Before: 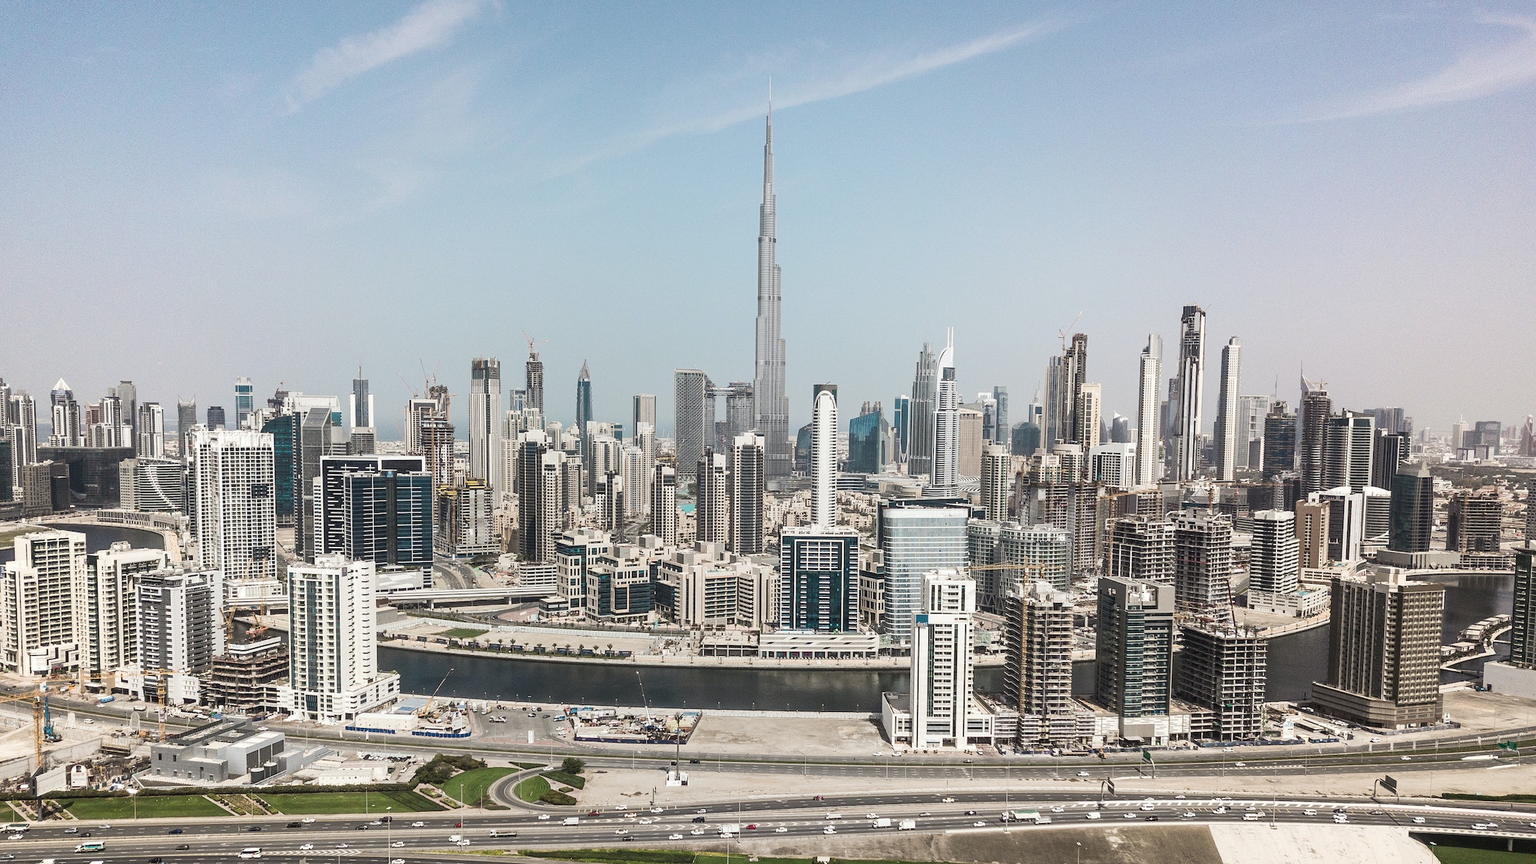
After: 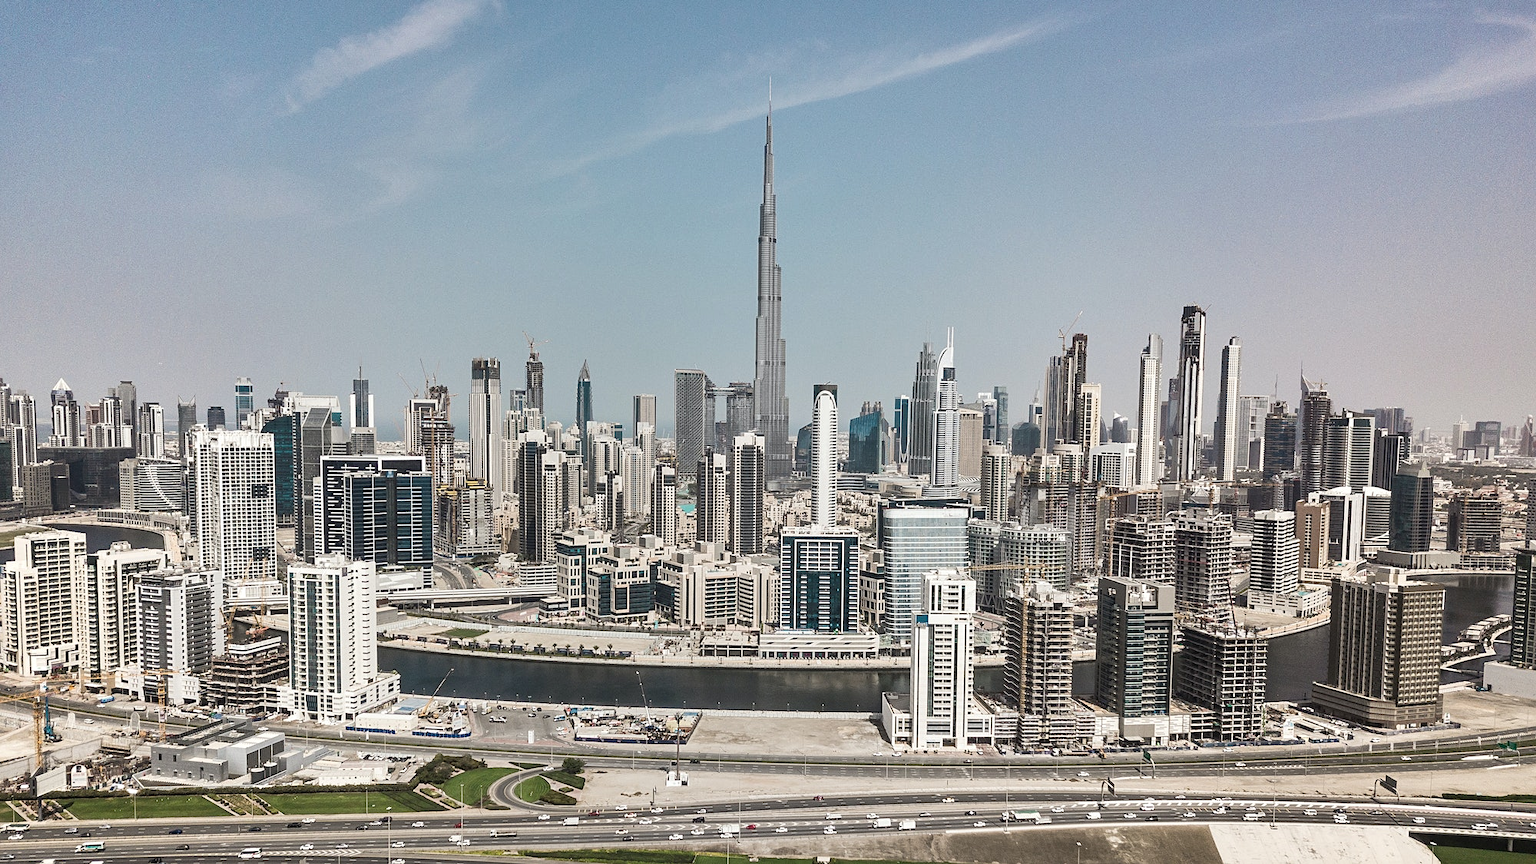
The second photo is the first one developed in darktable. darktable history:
tone equalizer: on, module defaults
sharpen: amount 0.2
shadows and highlights: shadows 60, highlights -60.23, soften with gaussian
